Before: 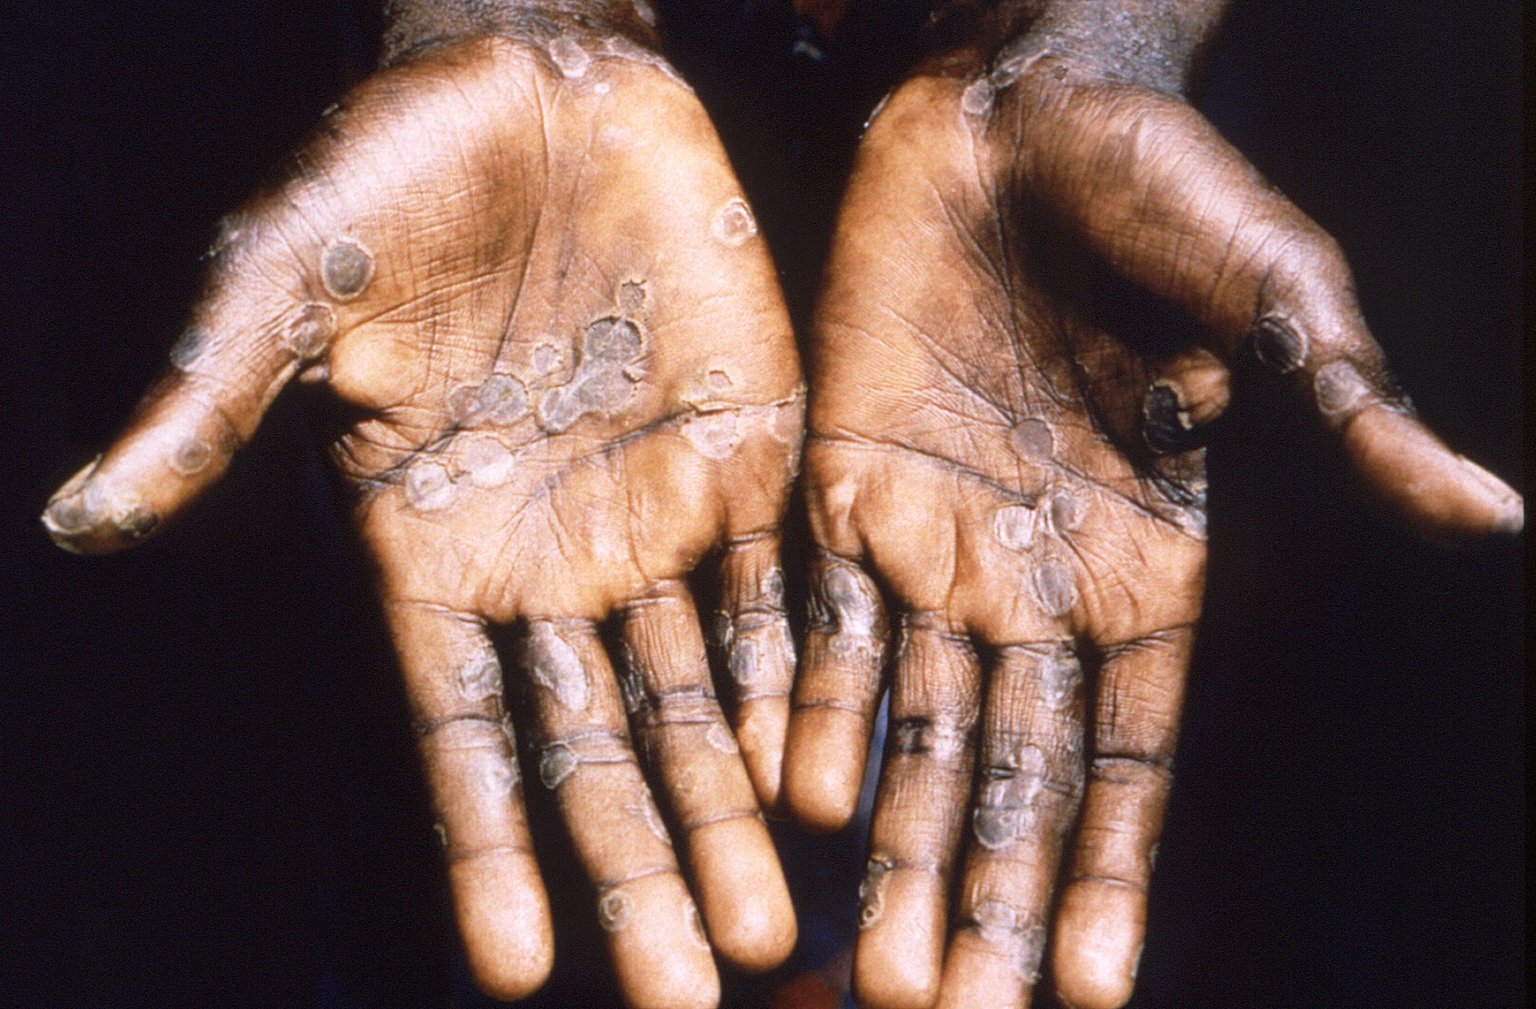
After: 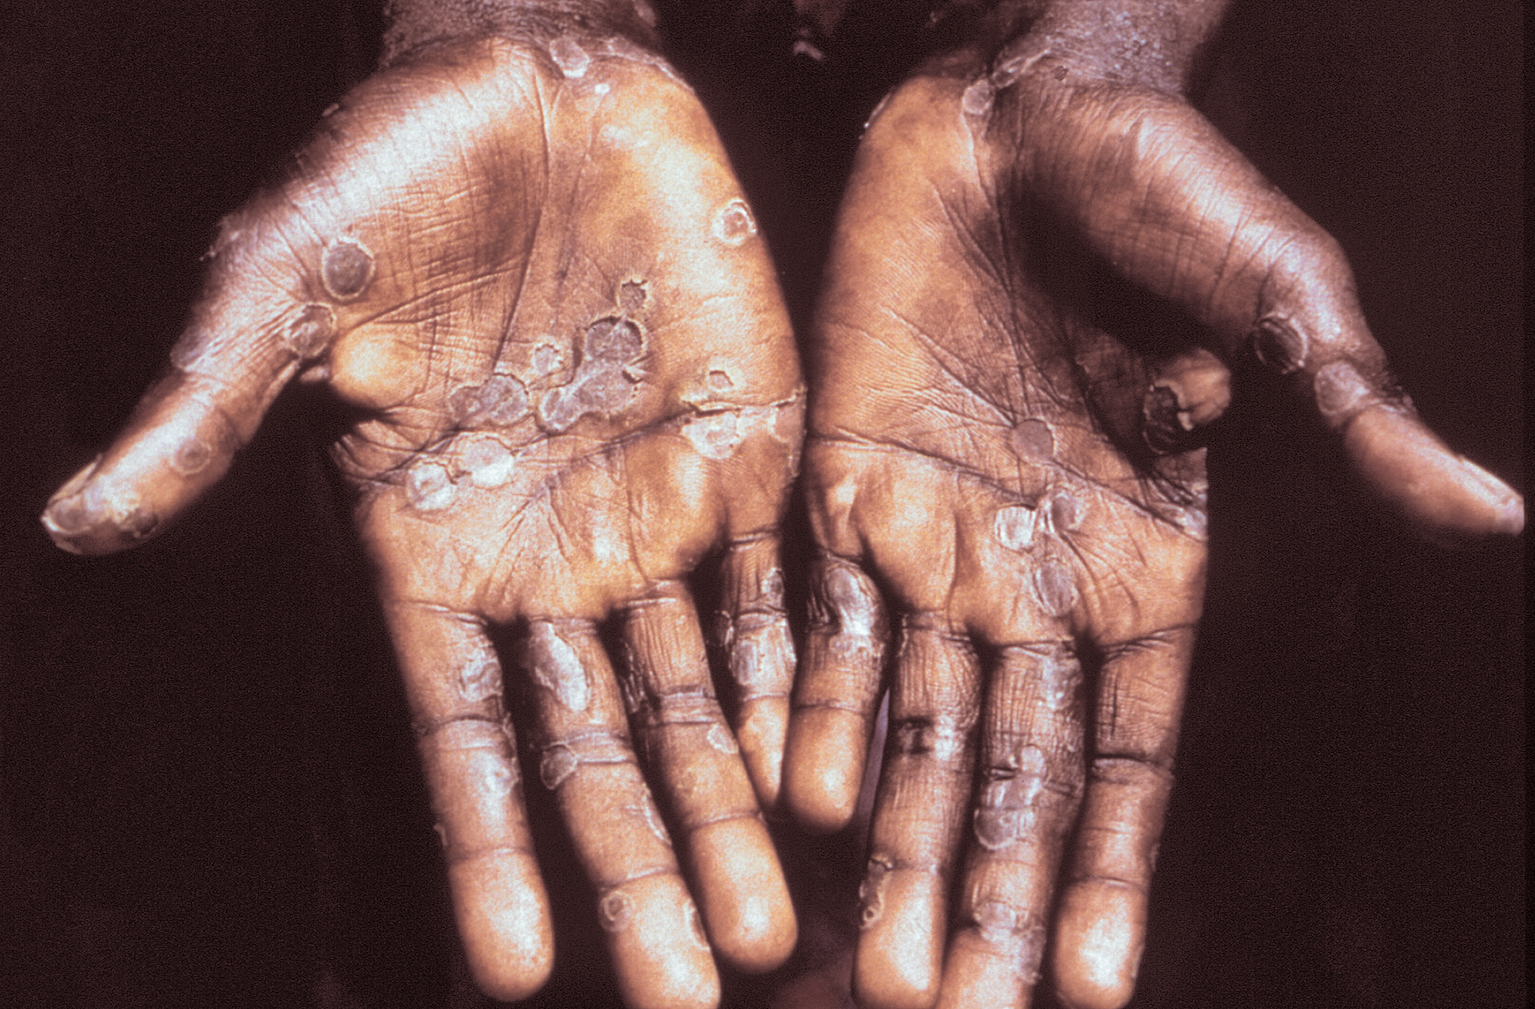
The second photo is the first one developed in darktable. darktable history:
shadows and highlights: on, module defaults
split-toning: shadows › saturation 0.3, highlights › hue 180°, highlights › saturation 0.3, compress 0%
